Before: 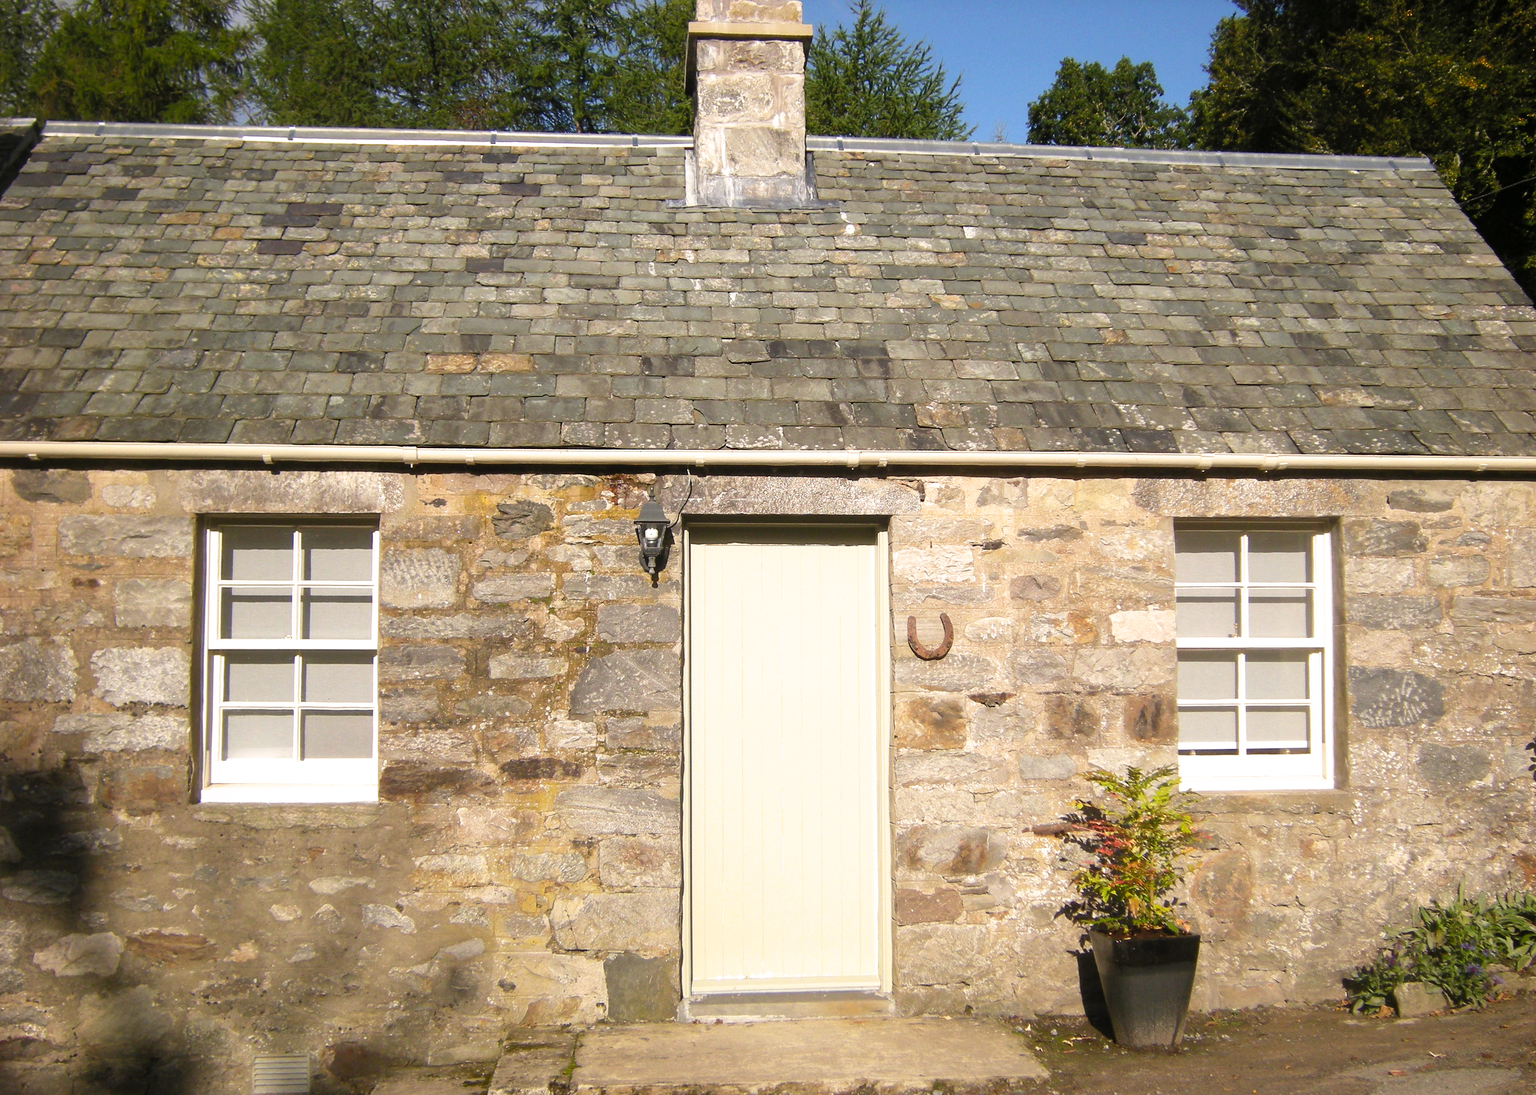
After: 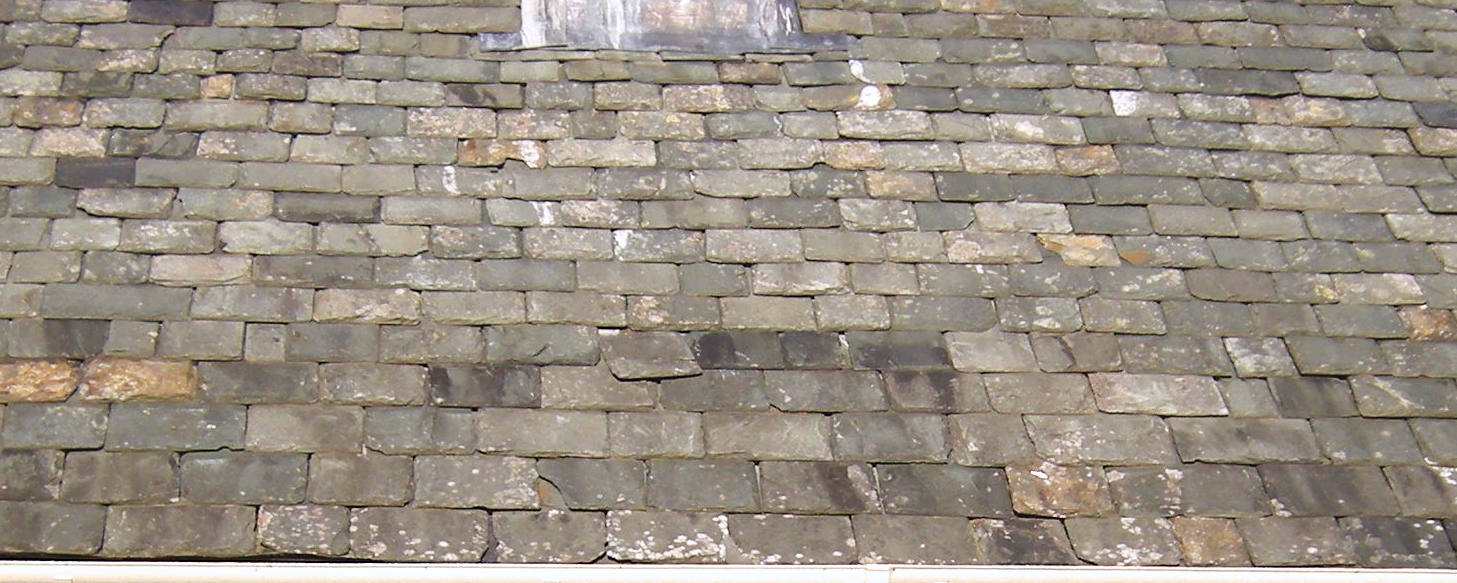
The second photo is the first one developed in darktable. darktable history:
color calibration: illuminant as shot in camera, x 0.358, y 0.373, temperature 4628.91 K
crop: left 28.64%, top 16.832%, right 26.637%, bottom 58.055%
